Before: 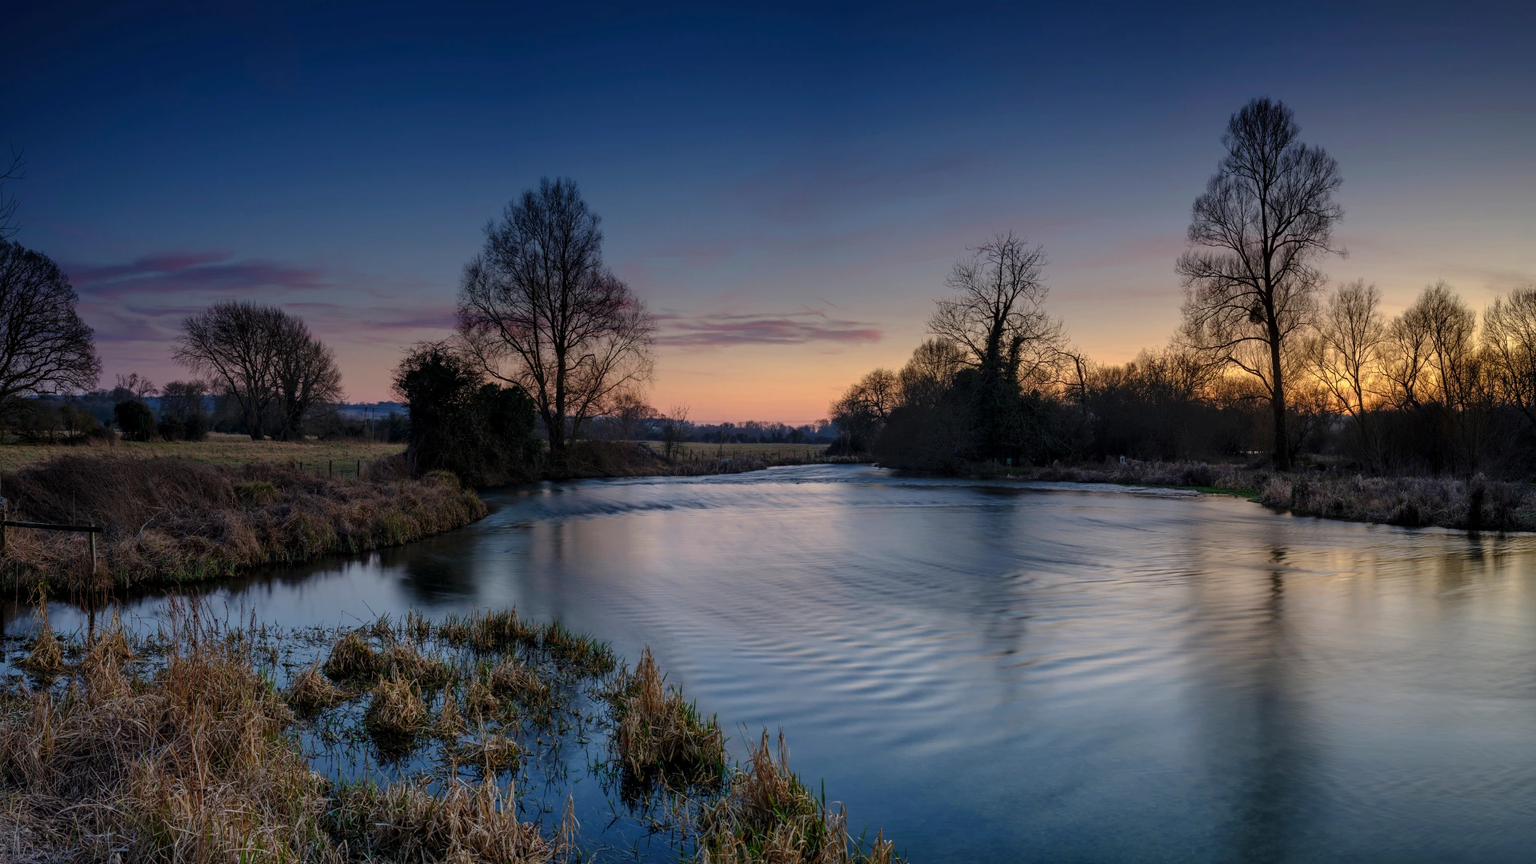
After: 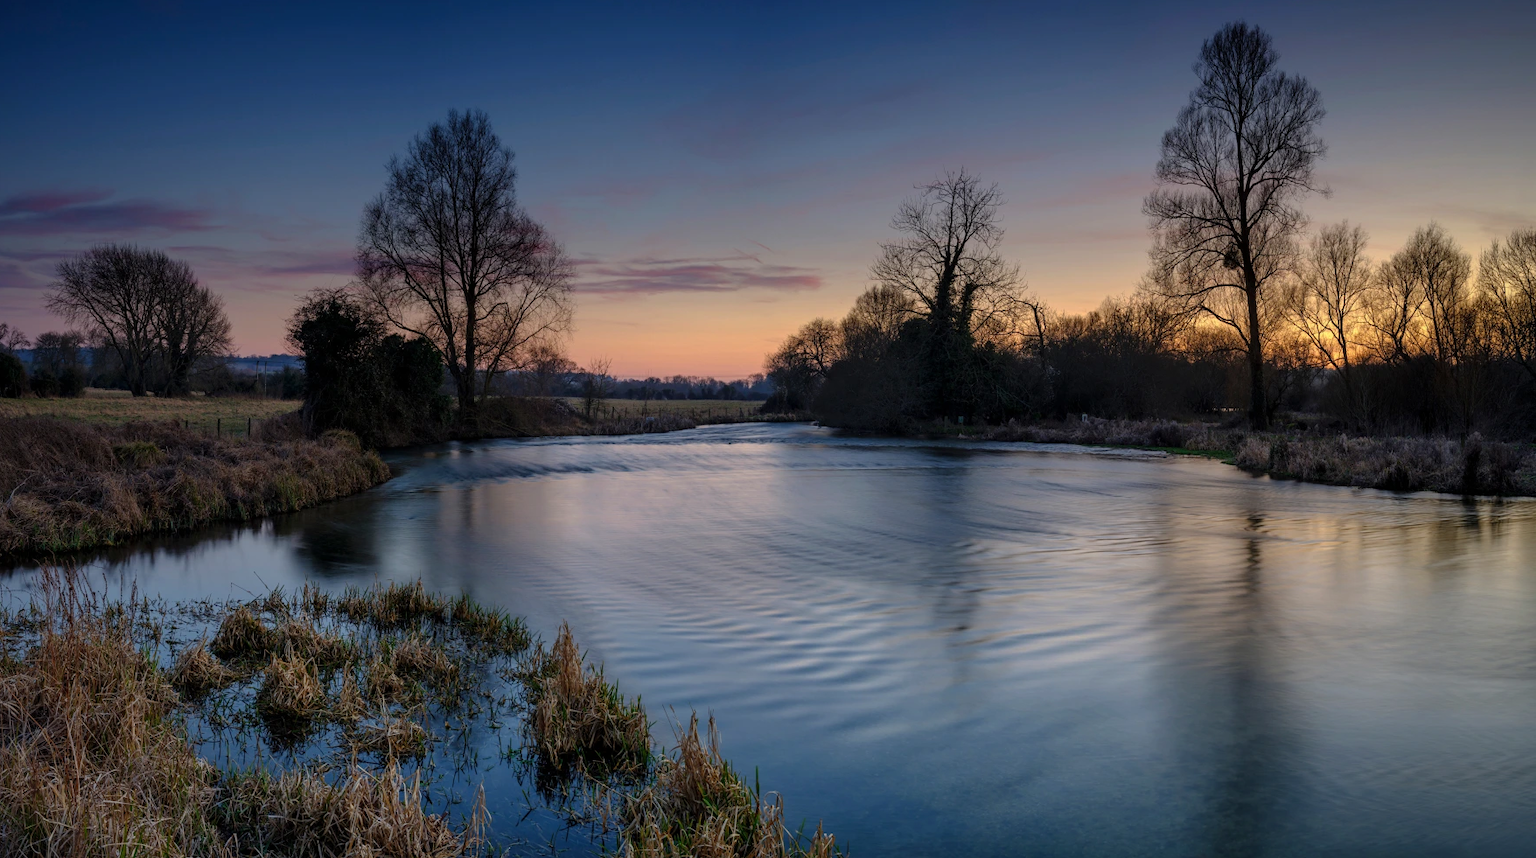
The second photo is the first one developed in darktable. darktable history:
crop and rotate: left 8.498%, top 9.04%
vignetting: fall-off radius 100.32%, saturation -0.002, width/height ratio 1.341
